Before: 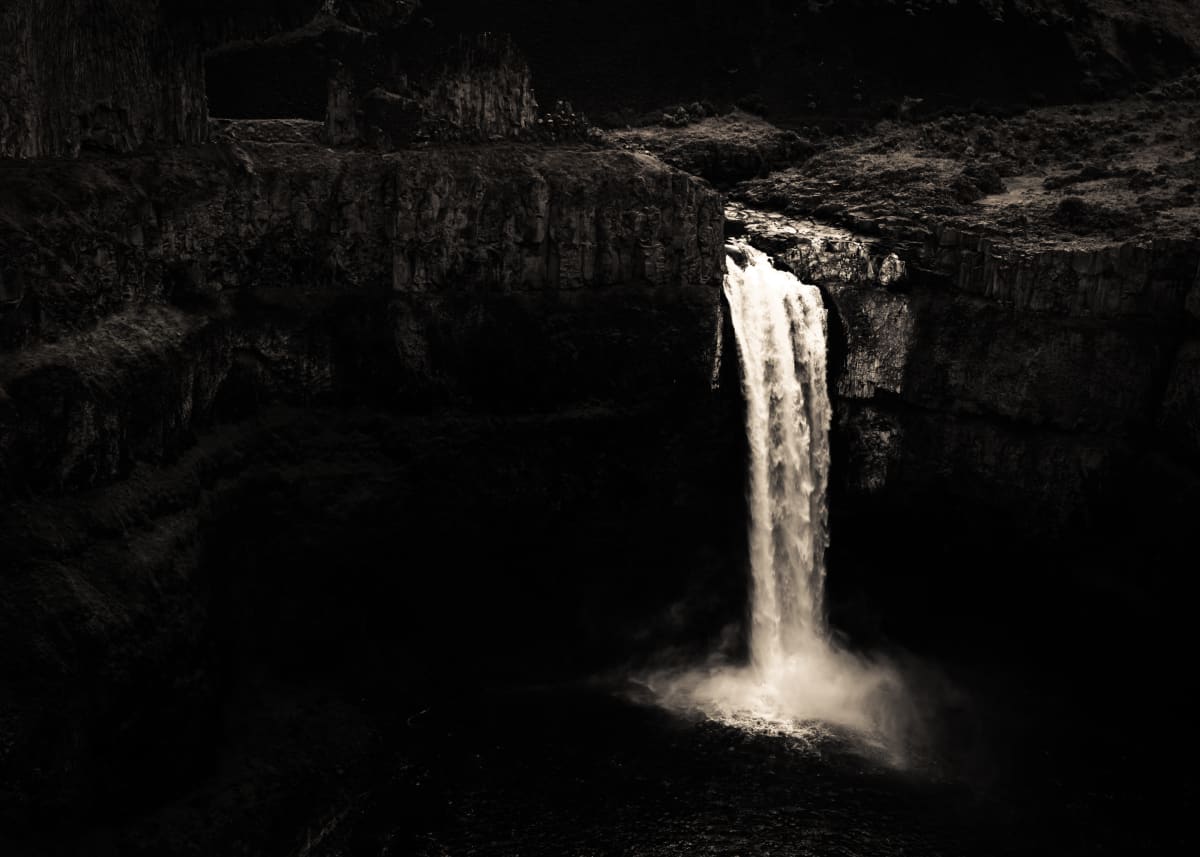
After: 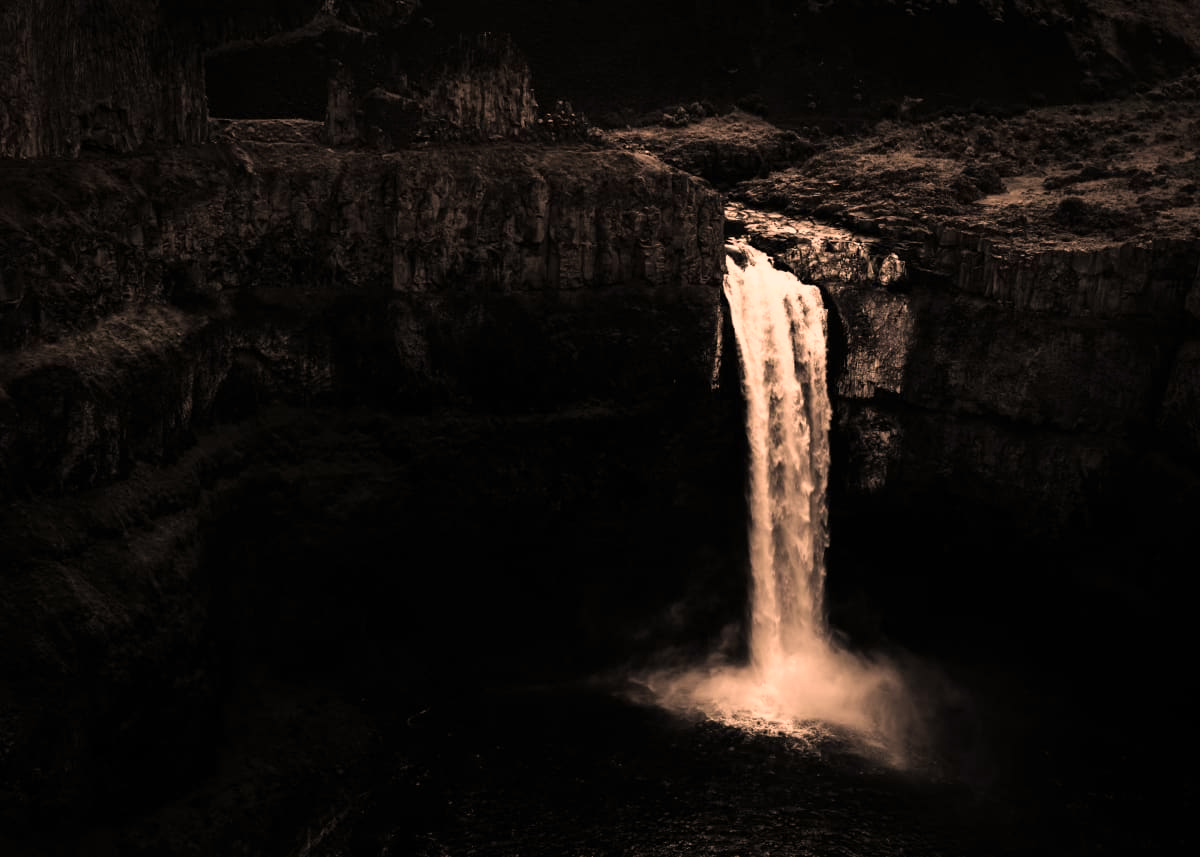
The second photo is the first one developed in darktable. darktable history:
color correction: highlights a* 21.4, highlights b* 19.69
